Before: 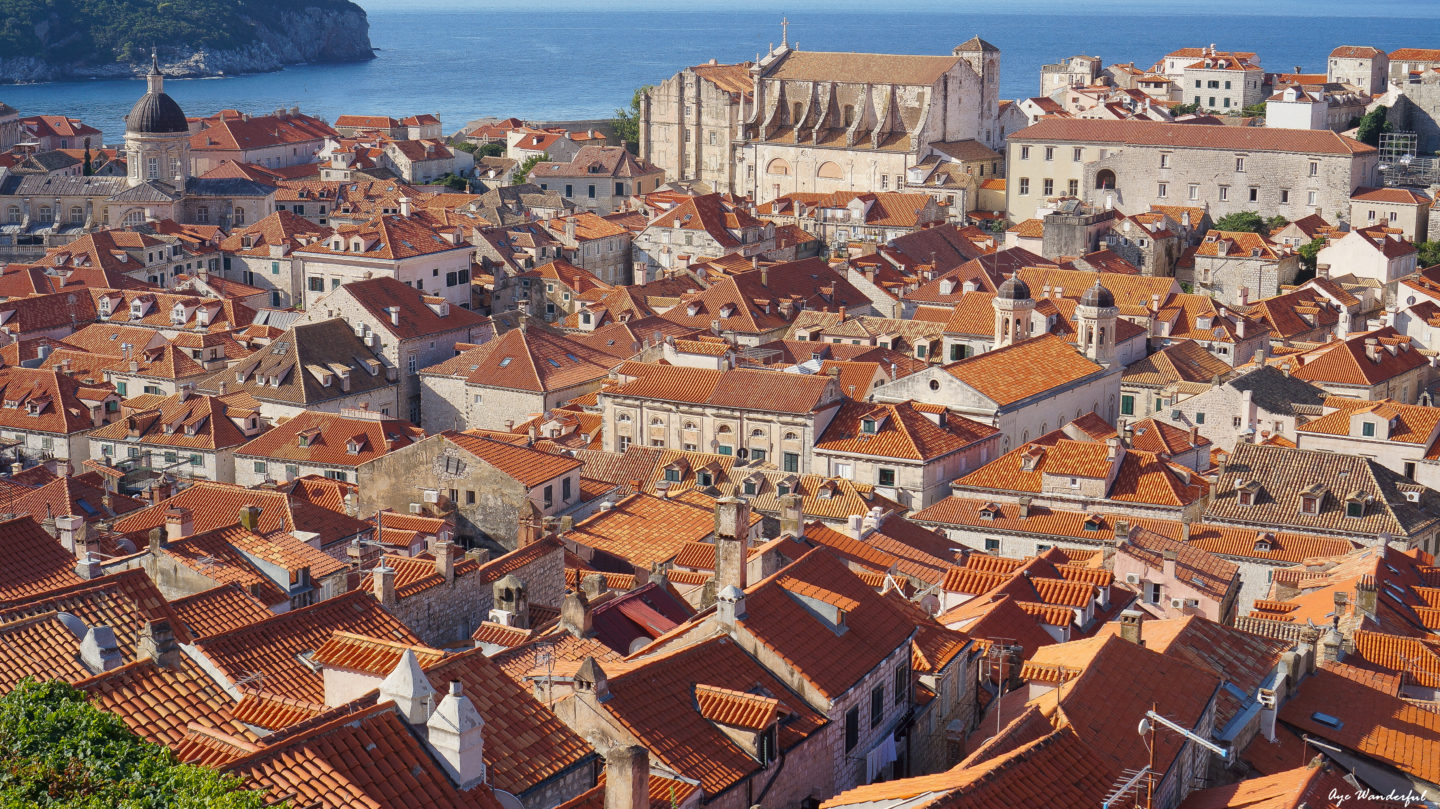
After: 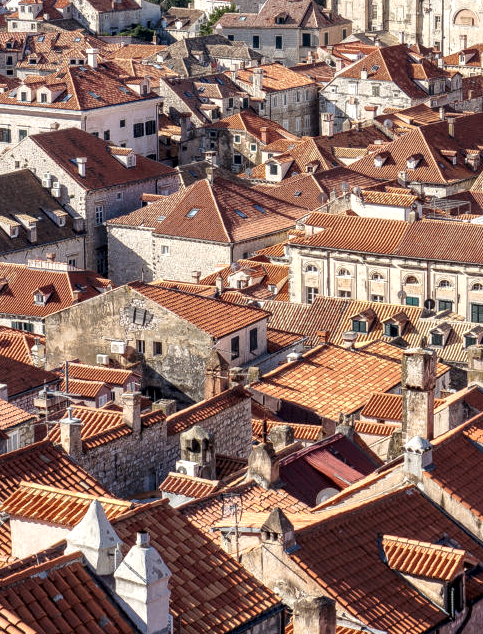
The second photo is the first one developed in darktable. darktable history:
crop and rotate: left 21.77%, top 18.528%, right 44.676%, bottom 2.997%
local contrast: highlights 79%, shadows 56%, detail 175%, midtone range 0.428
color zones: curves: ch0 [(0, 0.558) (0.143, 0.559) (0.286, 0.529) (0.429, 0.505) (0.571, 0.5) (0.714, 0.5) (0.857, 0.5) (1, 0.558)]; ch1 [(0, 0.469) (0.01, 0.469) (0.12, 0.446) (0.248, 0.469) (0.5, 0.5) (0.748, 0.5) (0.99, 0.469) (1, 0.469)]
